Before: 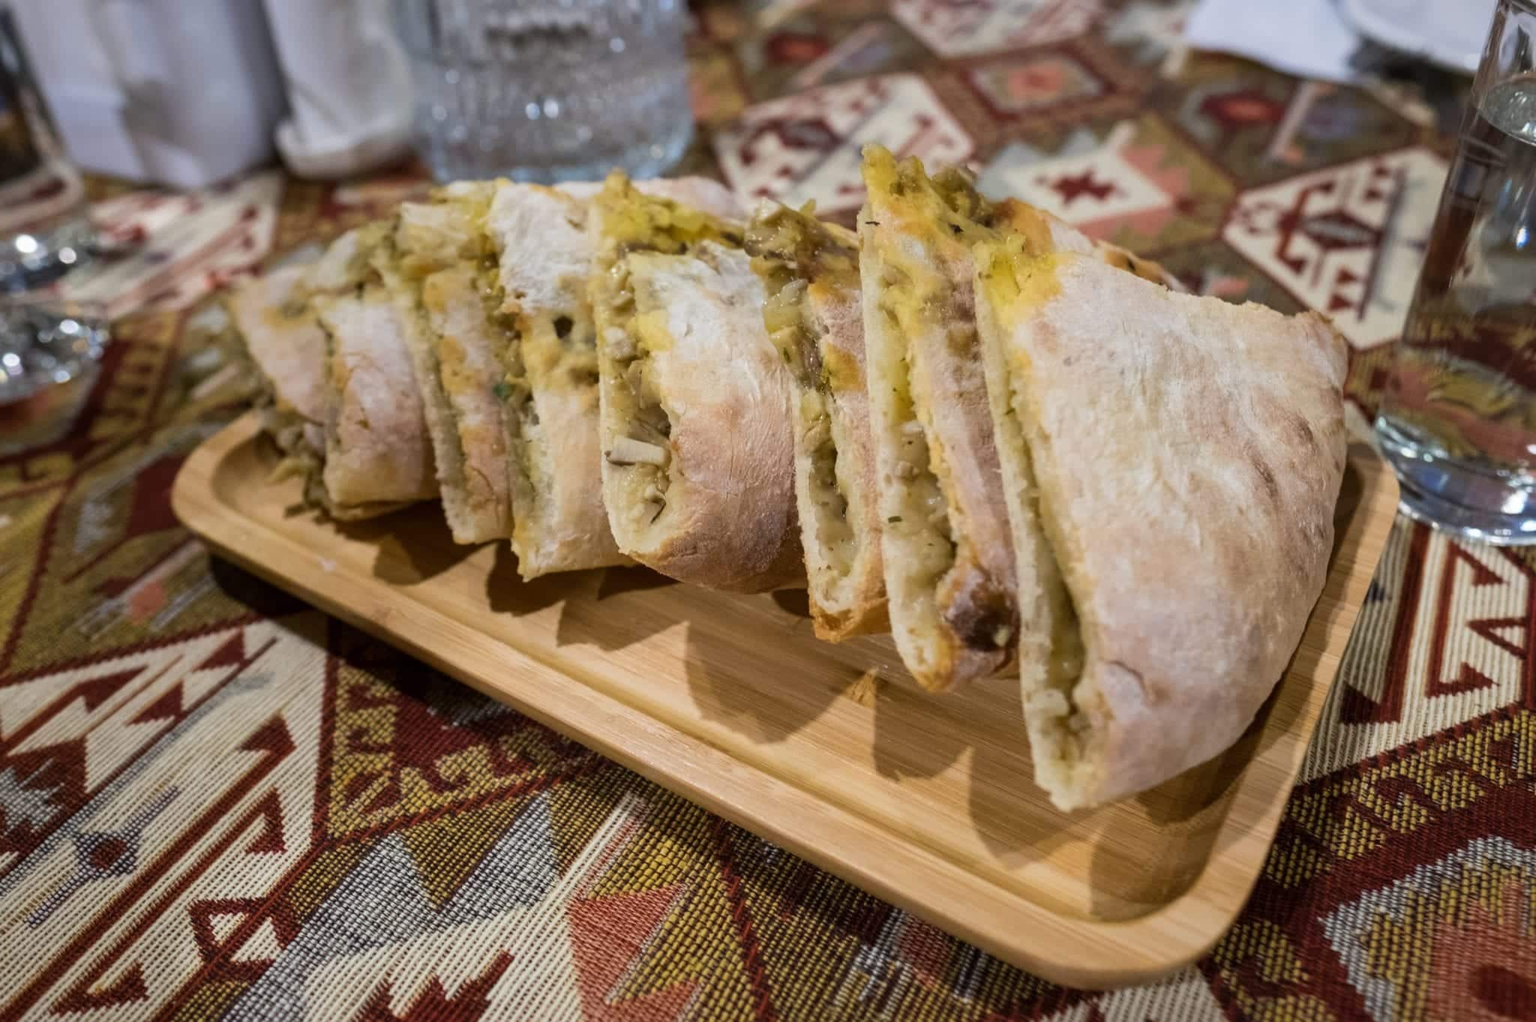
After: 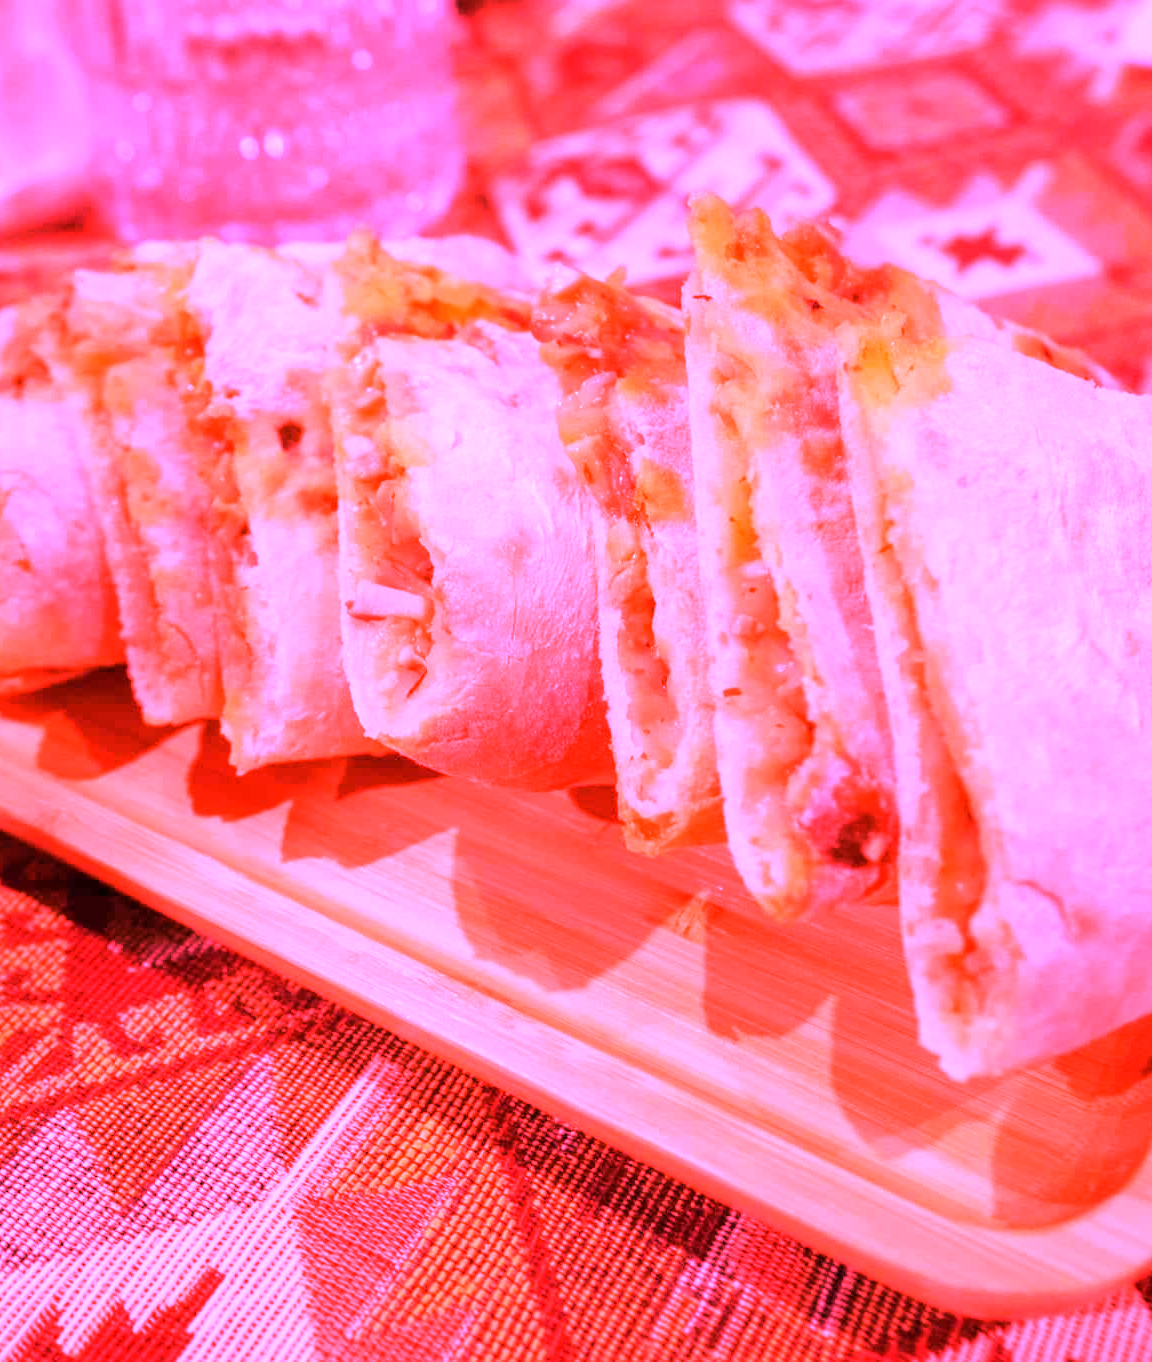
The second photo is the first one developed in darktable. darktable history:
white balance: red 4.26, blue 1.802
crop and rotate: left 22.516%, right 21.234%
